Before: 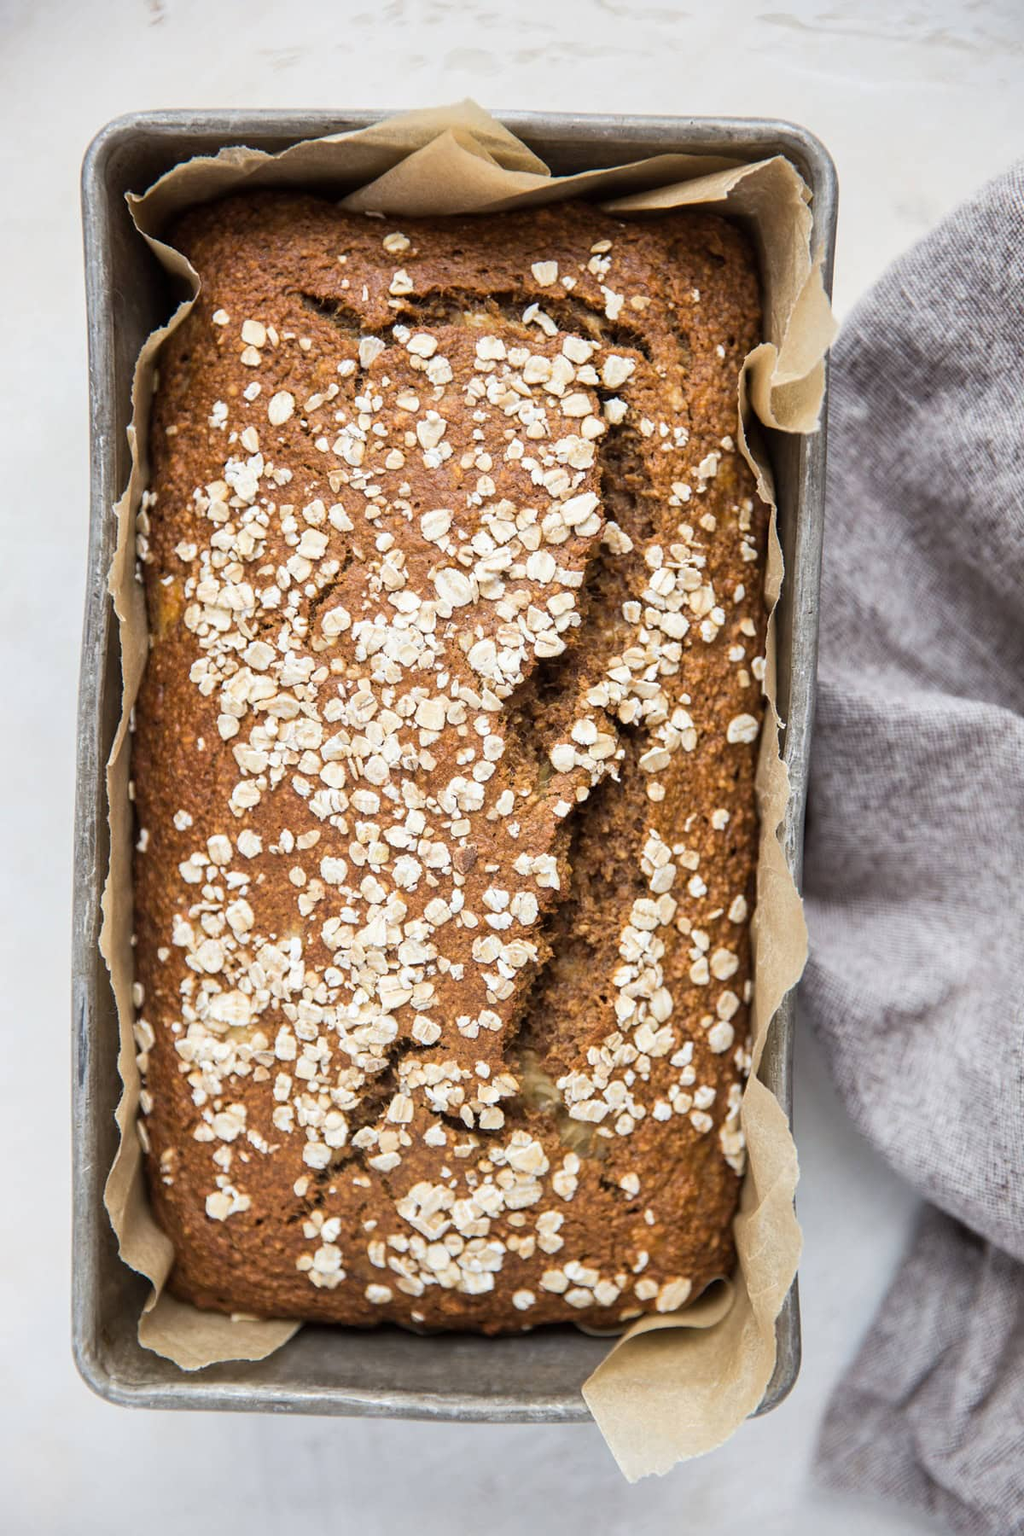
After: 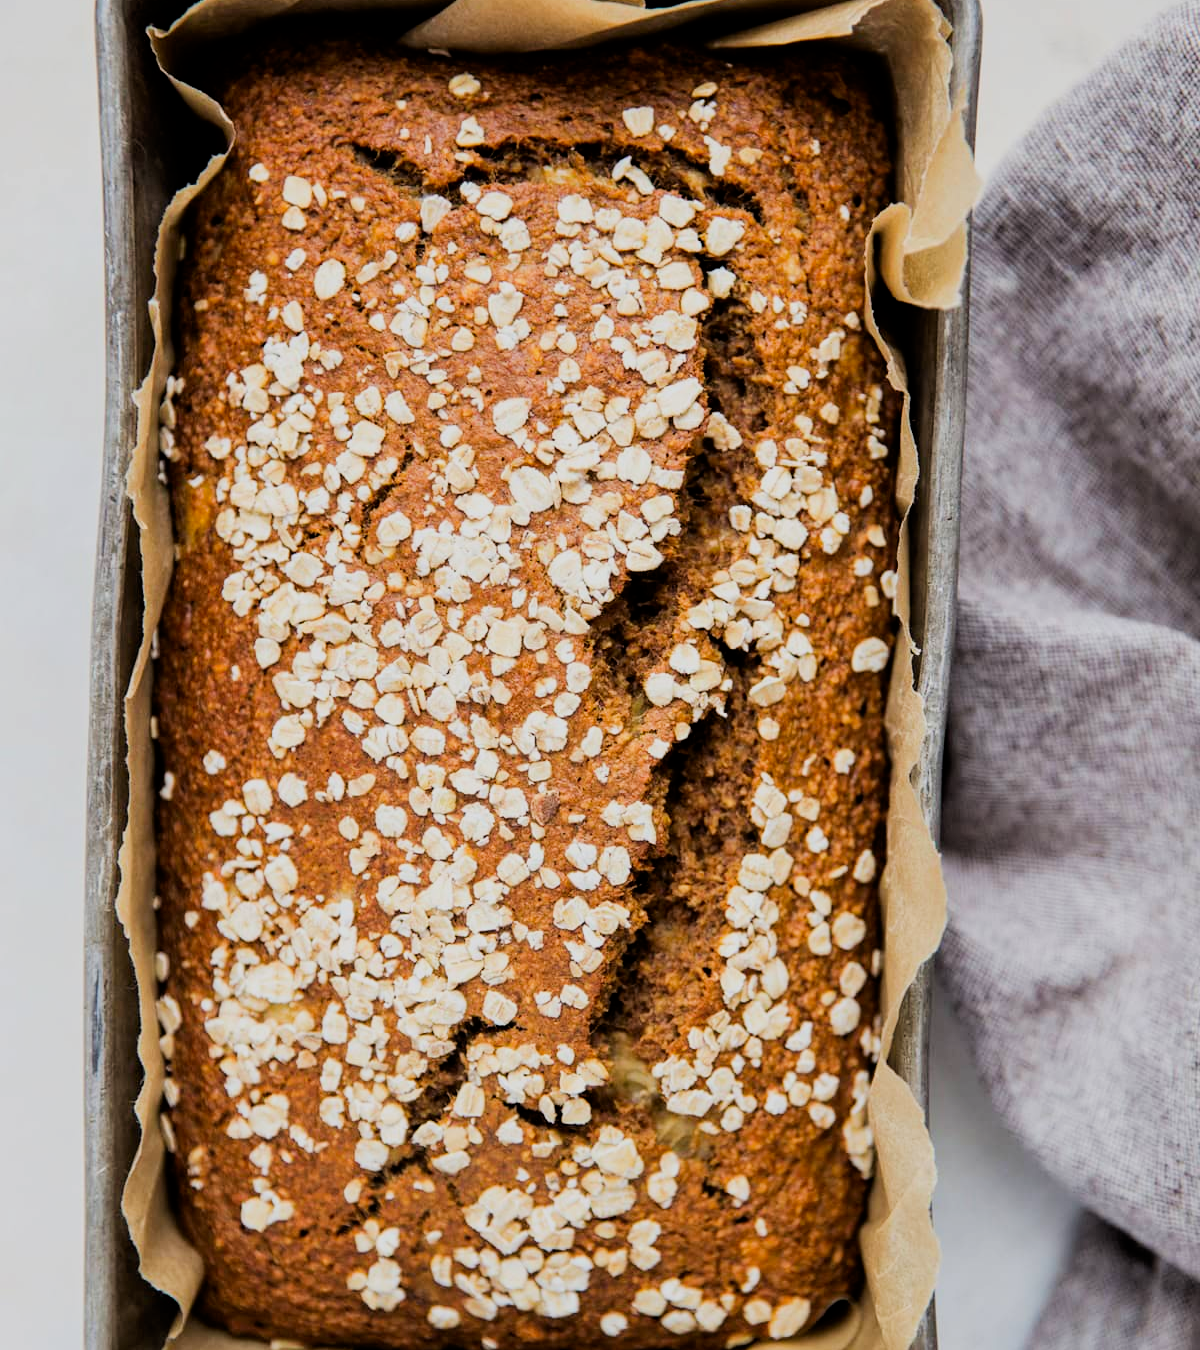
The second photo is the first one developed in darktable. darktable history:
contrast brightness saturation: brightness -0.018, saturation 0.361
crop: top 11.057%, bottom 13.937%
filmic rgb: black relative exposure -5.05 EV, white relative exposure 4 EV, hardness 2.88, contrast 1.189, highlights saturation mix -29.69%
